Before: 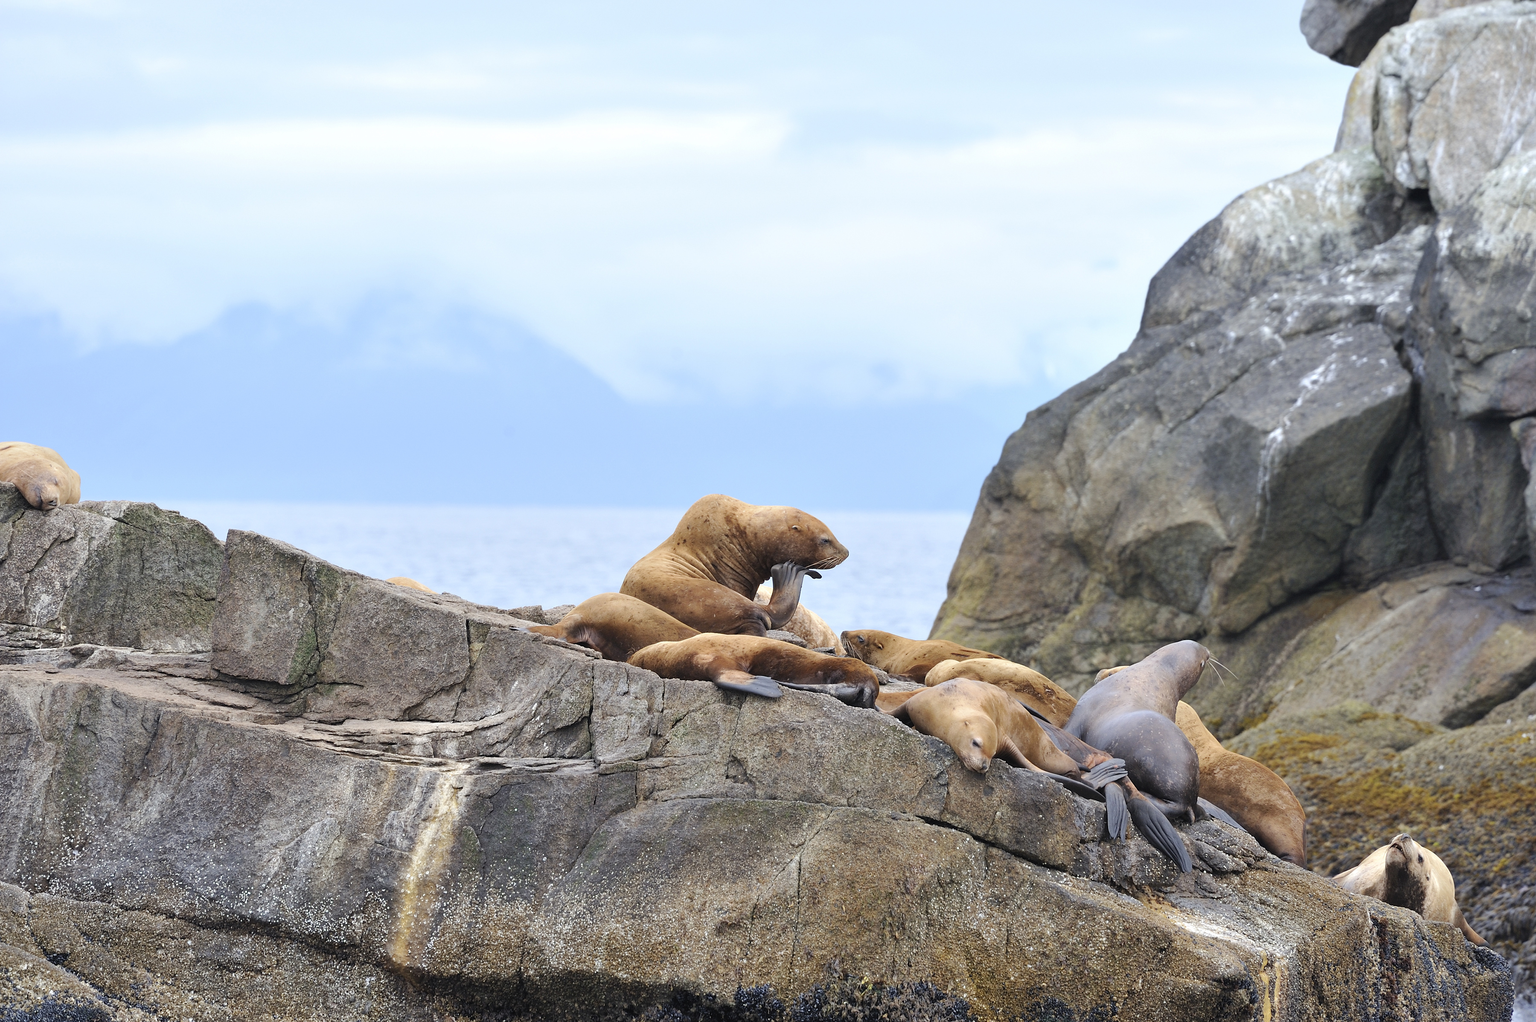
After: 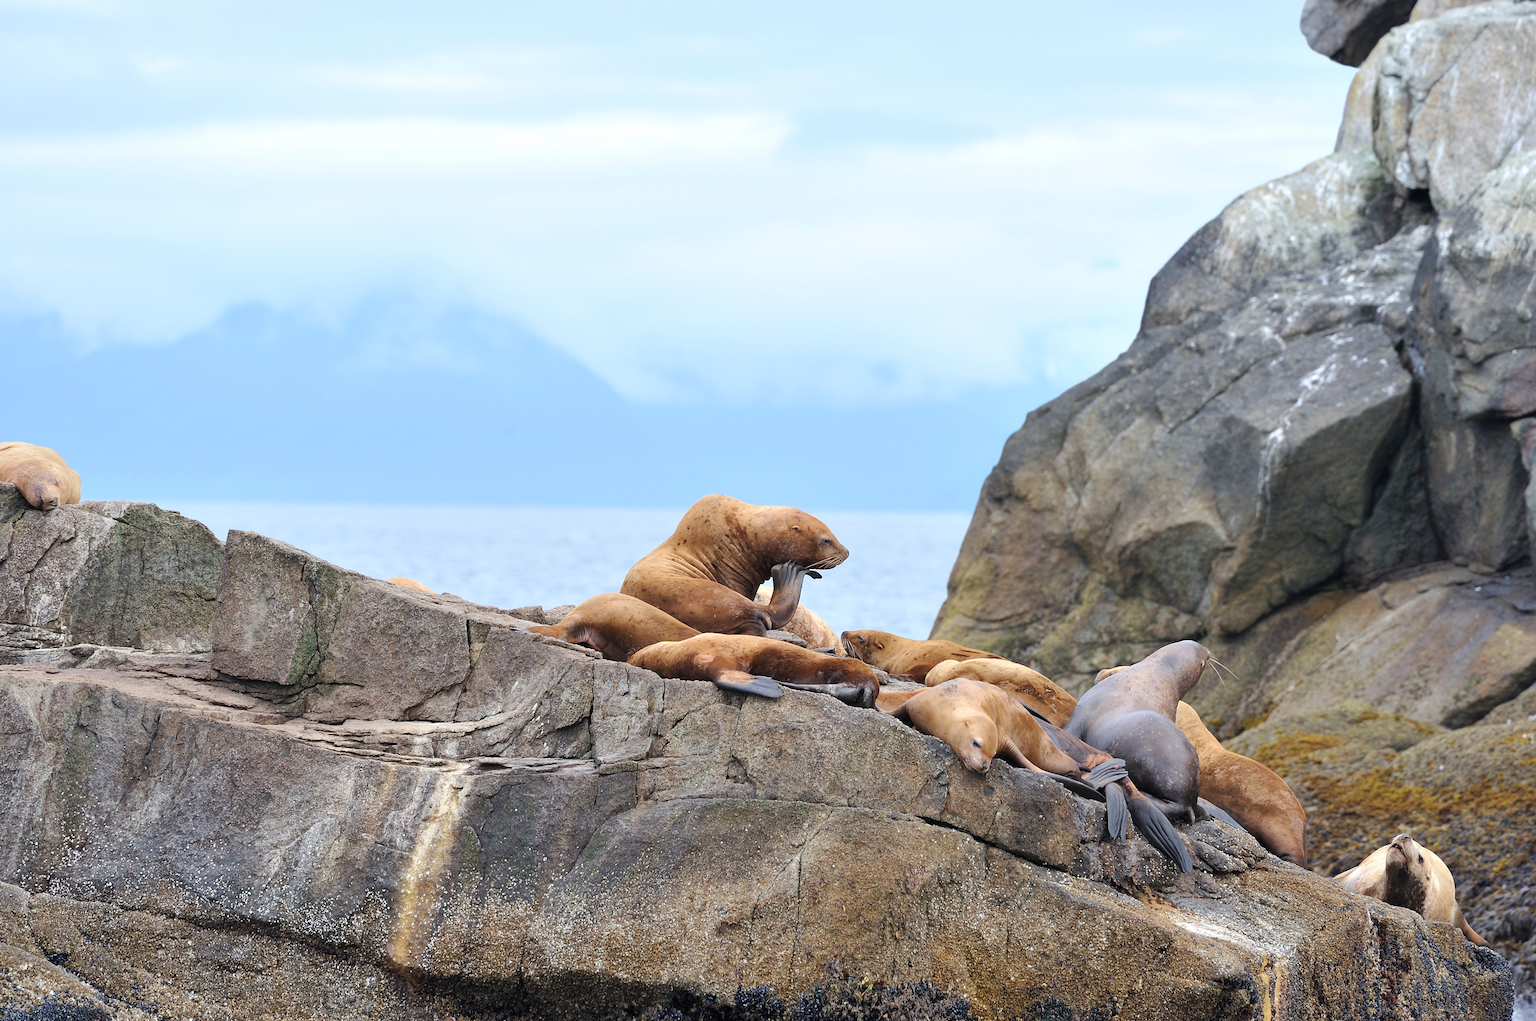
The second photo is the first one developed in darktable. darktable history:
tone equalizer: smoothing diameter 24.97%, edges refinement/feathering 7.66, preserve details guided filter
